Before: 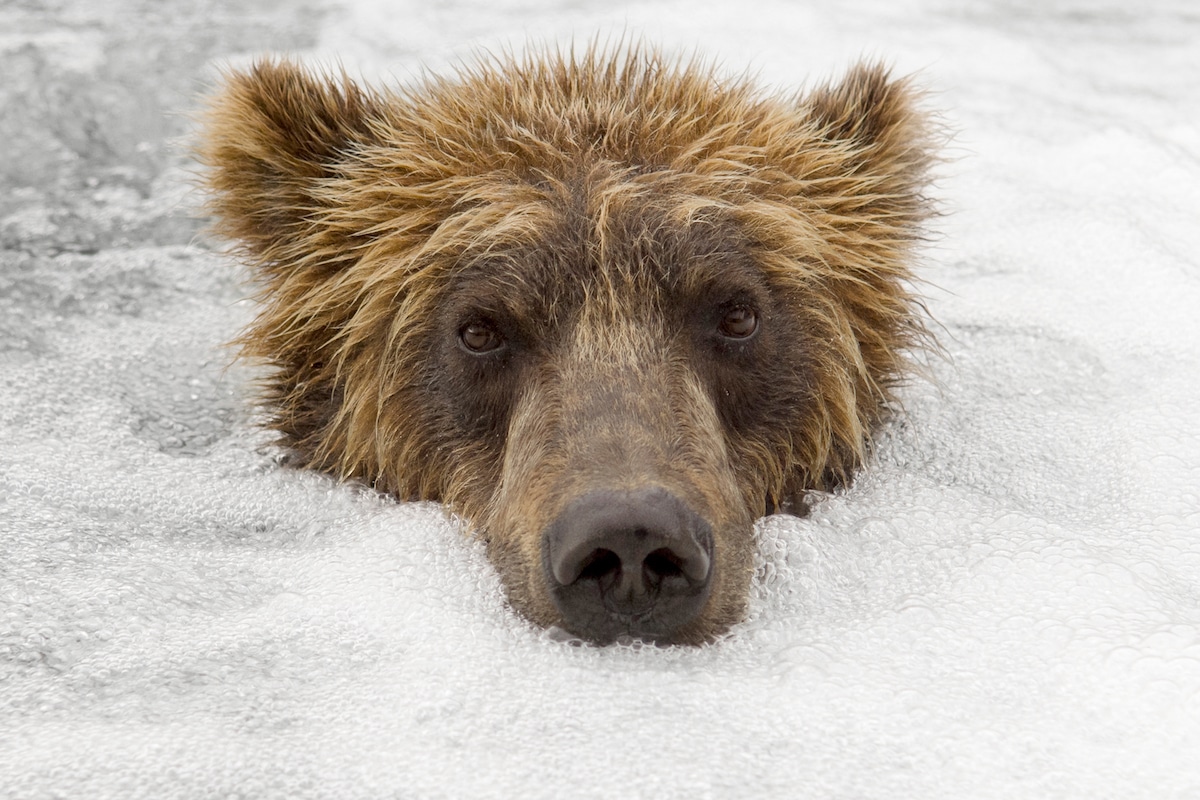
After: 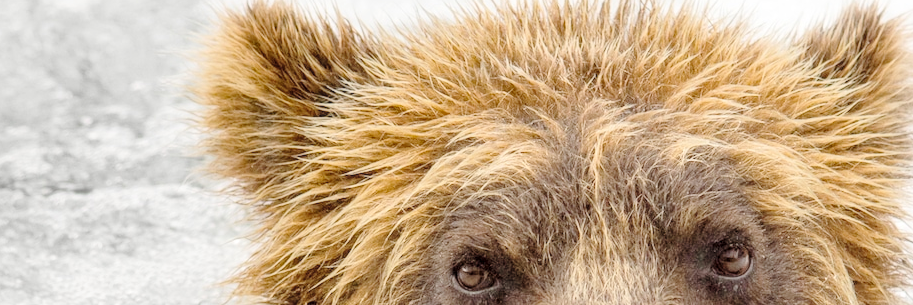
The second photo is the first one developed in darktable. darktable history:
tone curve: curves: ch0 [(0, 0) (0.23, 0.189) (0.486, 0.52) (0.822, 0.825) (0.994, 0.955)]; ch1 [(0, 0) (0.226, 0.261) (0.379, 0.442) (0.469, 0.468) (0.495, 0.498) (0.514, 0.509) (0.561, 0.603) (0.59, 0.656) (1, 1)]; ch2 [(0, 0) (0.269, 0.299) (0.459, 0.43) (0.498, 0.5) (0.523, 0.52) (0.586, 0.569) (0.635, 0.617) (0.659, 0.681) (0.718, 0.764) (1, 1)], preserve colors none
exposure: exposure 0.378 EV, compensate highlight preservation false
contrast brightness saturation: contrast 0.097, brightness 0.292, saturation 0.148
local contrast: on, module defaults
crop: left 0.552%, top 7.64%, right 23.345%, bottom 54.118%
